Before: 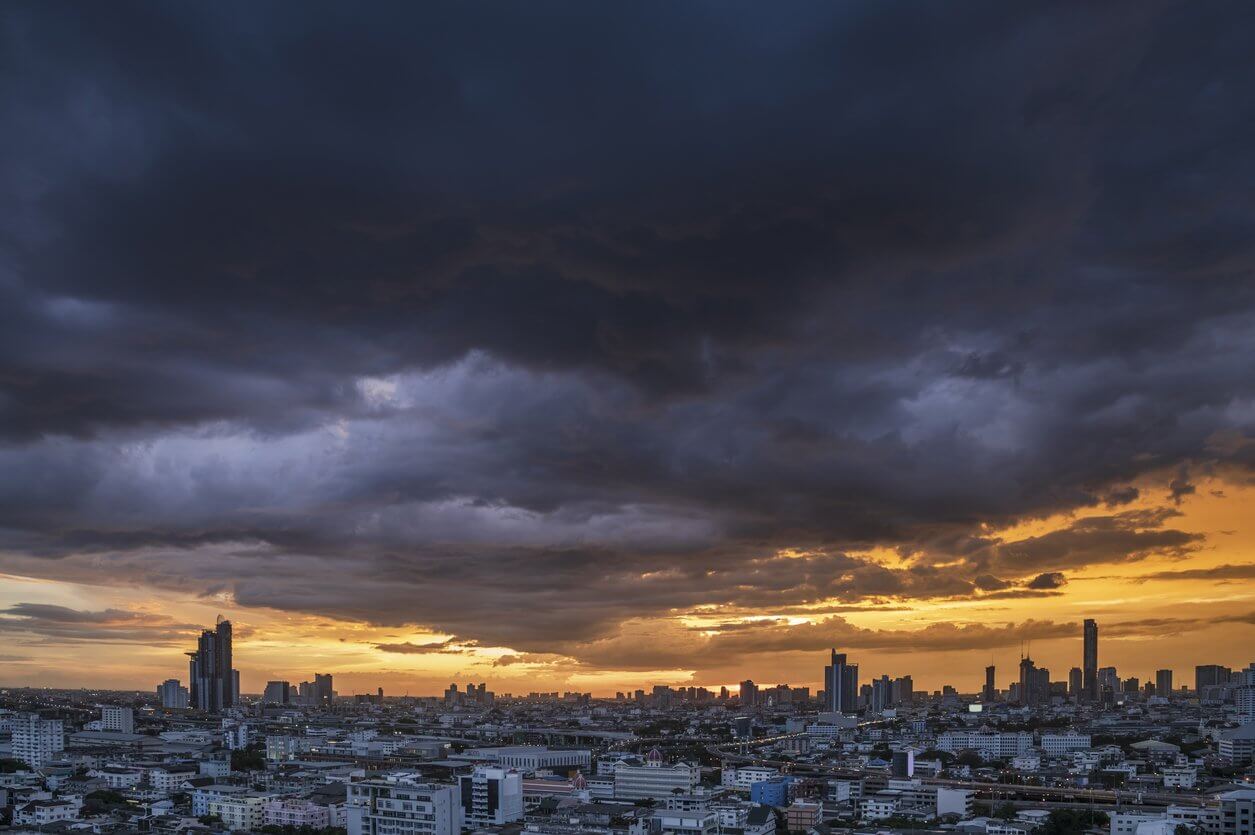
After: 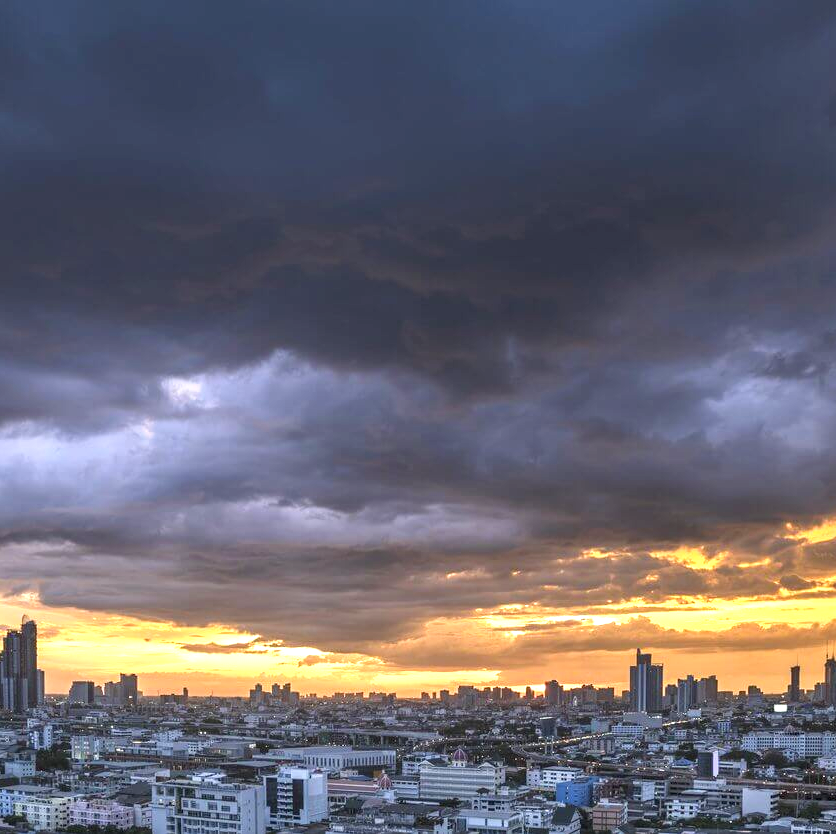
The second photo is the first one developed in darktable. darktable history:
crop and rotate: left 15.546%, right 17.787%
exposure: exposure 1.2 EV, compensate highlight preservation false
